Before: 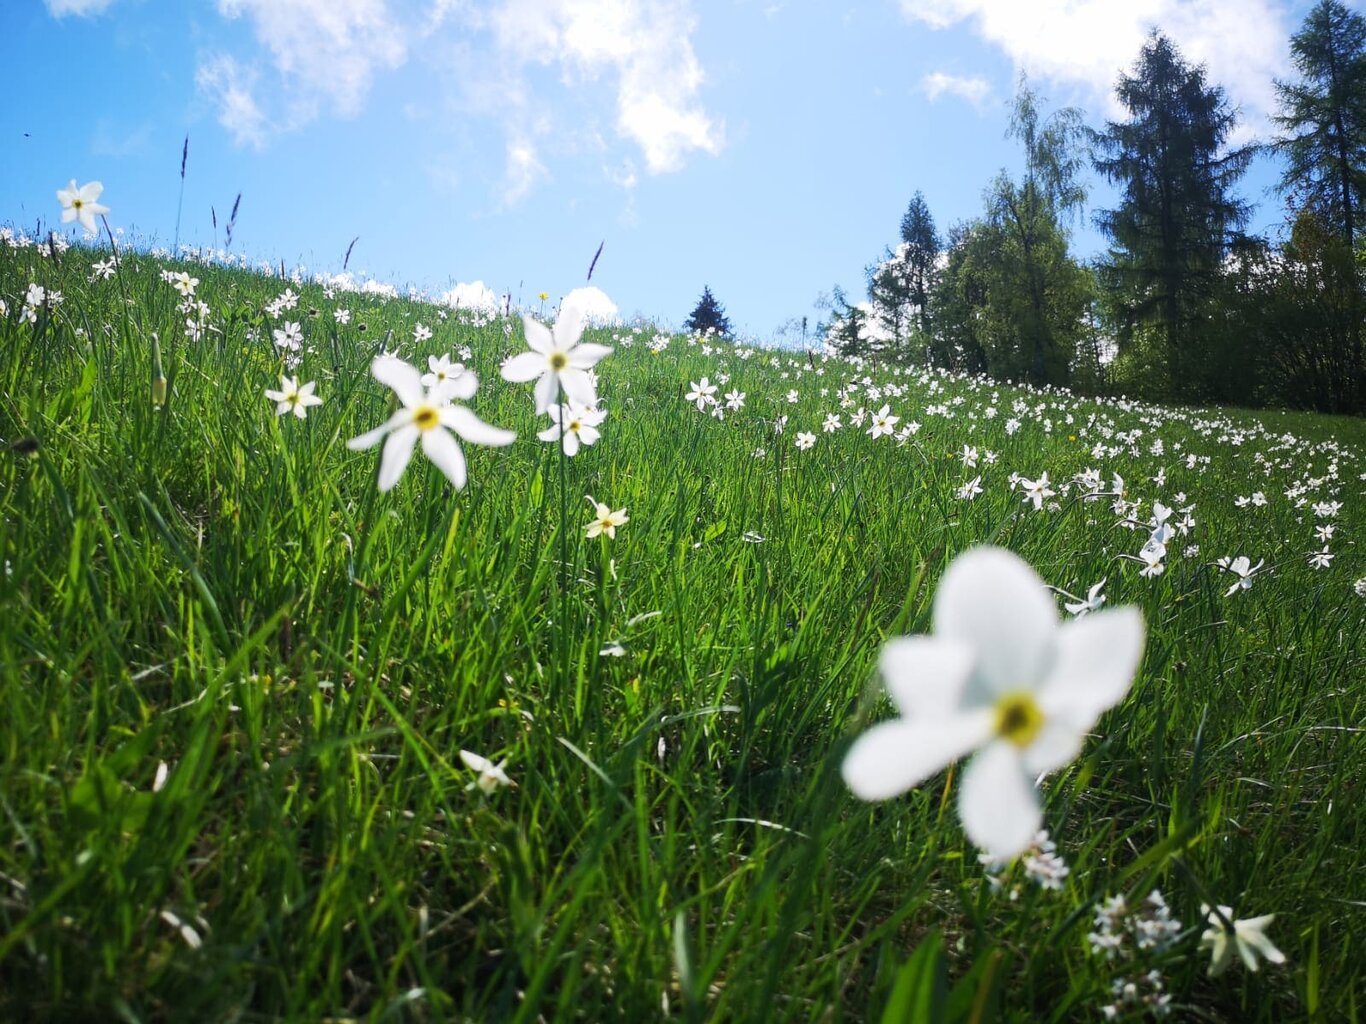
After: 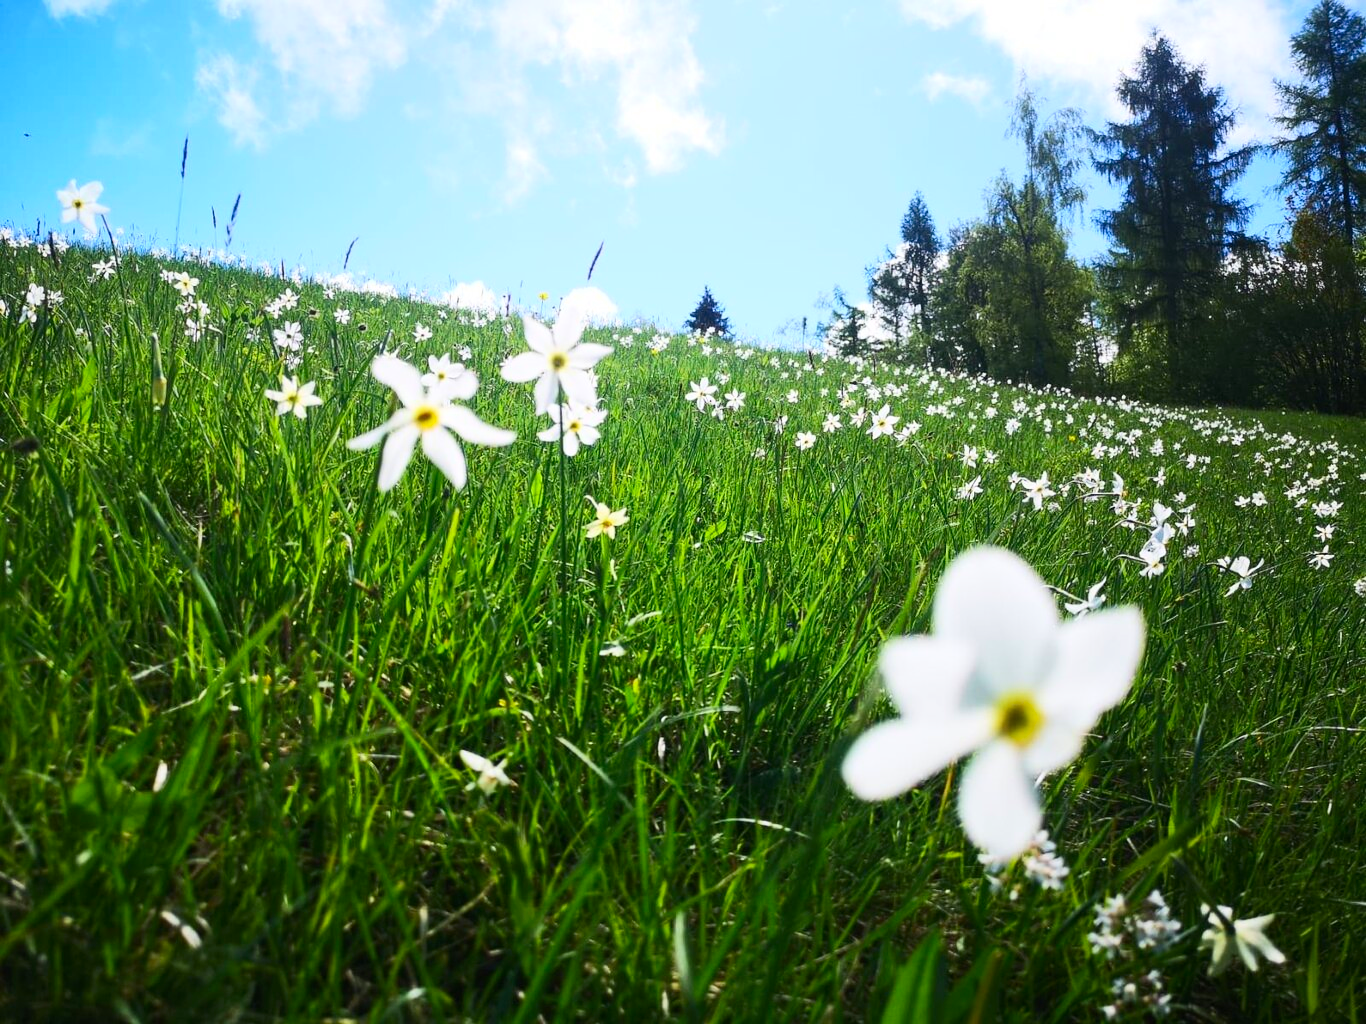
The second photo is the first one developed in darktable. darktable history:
contrast brightness saturation: contrast 0.226, brightness 0.096, saturation 0.288
